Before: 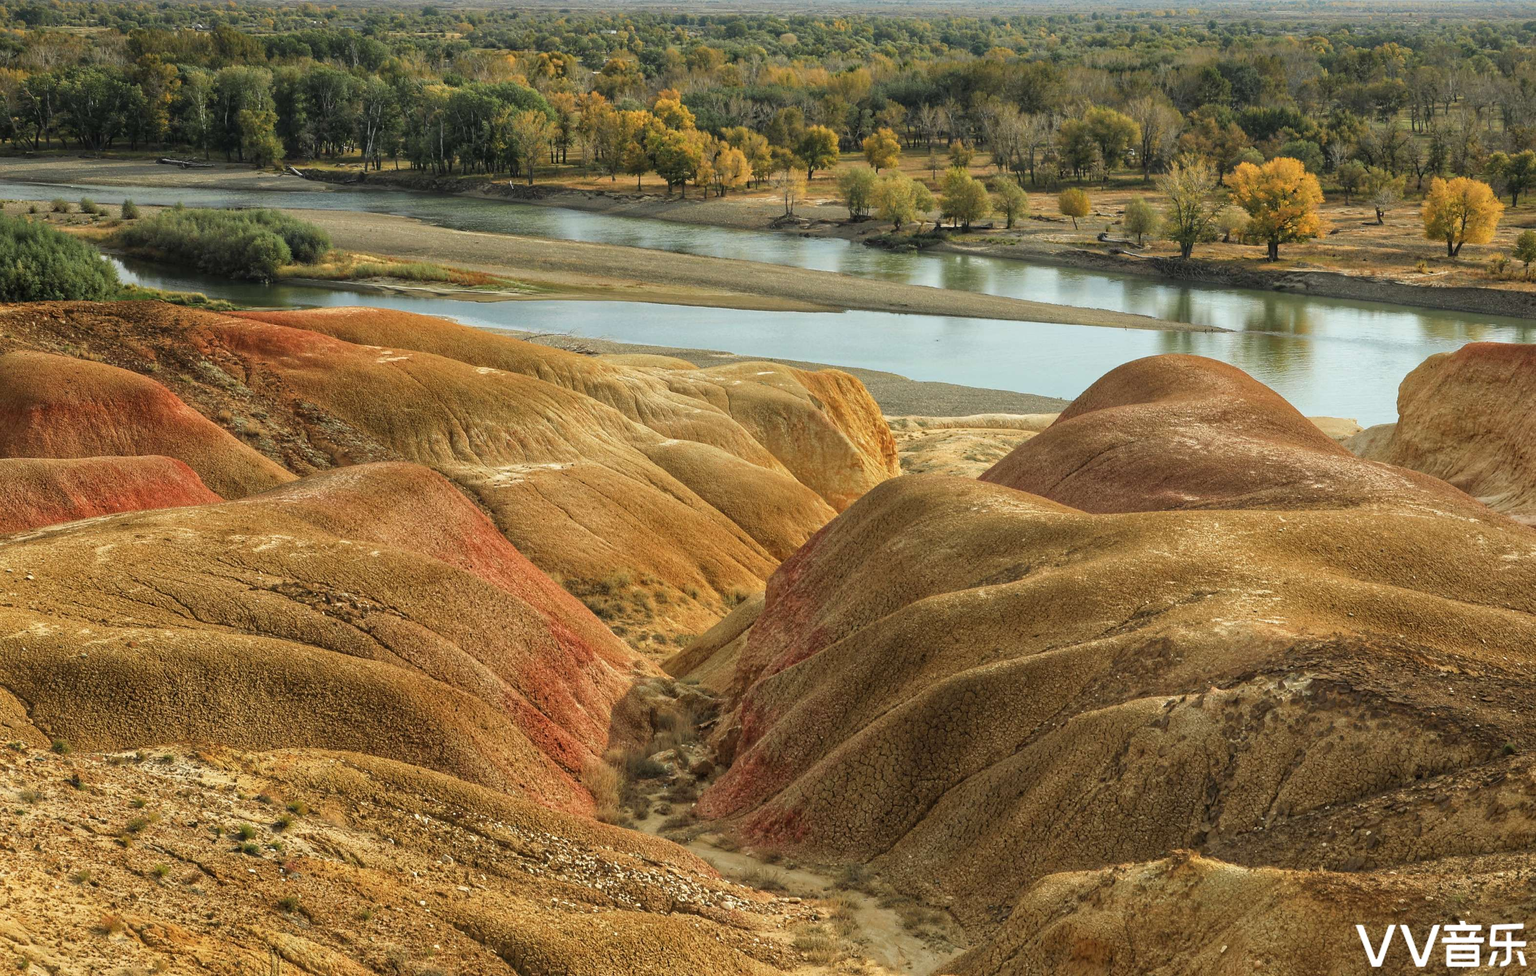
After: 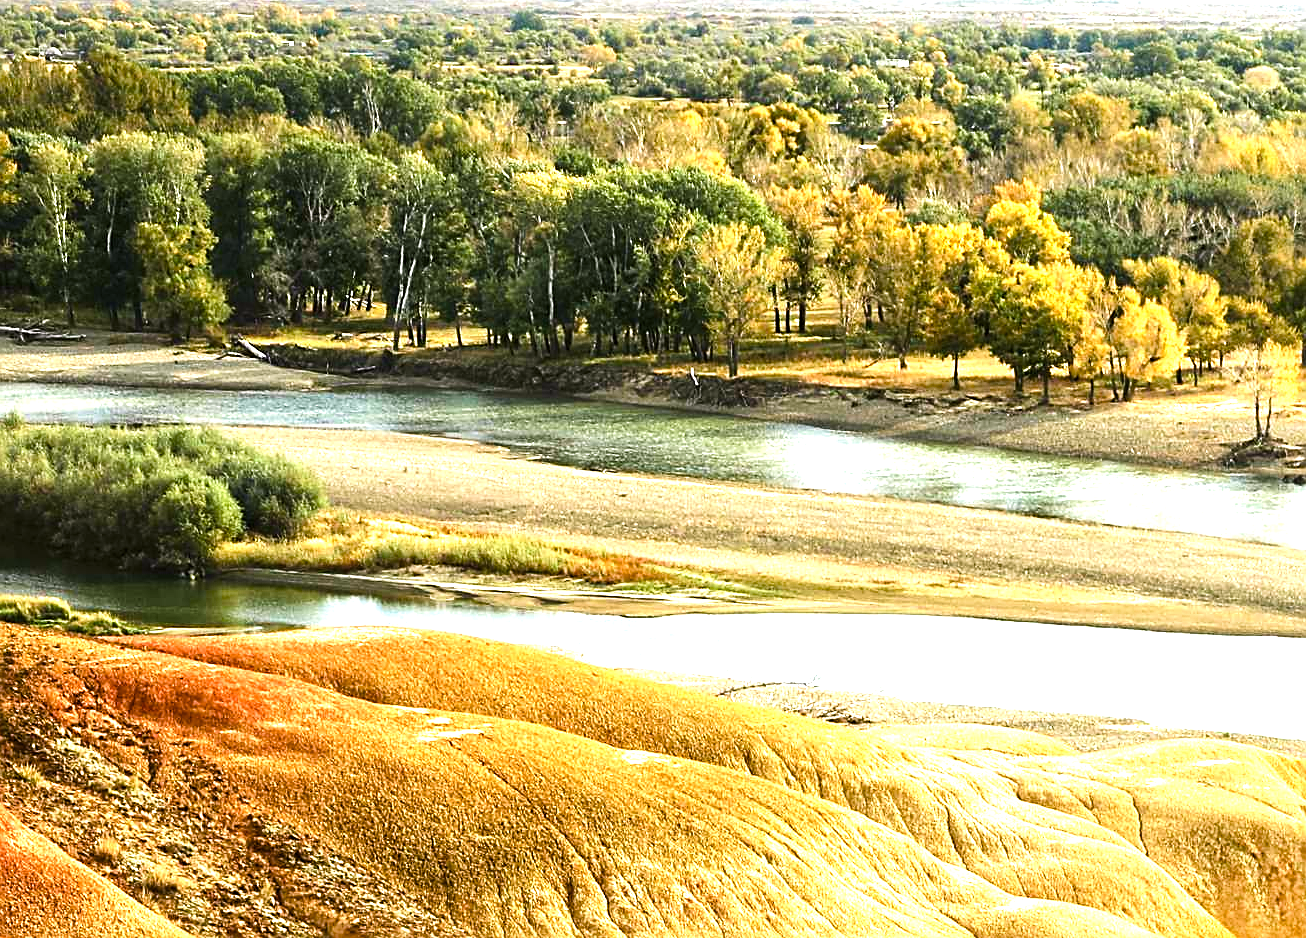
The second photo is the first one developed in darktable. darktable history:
crop and rotate: left 11.253%, top 0.1%, right 47.229%, bottom 52.998%
sharpen: on, module defaults
color balance rgb: perceptual saturation grading › global saturation 35.152%, perceptual saturation grading › highlights -25.411%, perceptual saturation grading › shadows 49.661%, global vibrance 9.635%
color correction: highlights a* 2.99, highlights b* -1.52, shadows a* -0.059, shadows b* 2.36, saturation 0.982
exposure: black level correction 0, exposure 0.887 EV, compensate exposure bias true, compensate highlight preservation false
velvia: on, module defaults
tone equalizer: -8 EV -1.1 EV, -7 EV -0.978 EV, -6 EV -0.901 EV, -5 EV -0.569 EV, -3 EV 0.546 EV, -2 EV 0.871 EV, -1 EV 0.987 EV, +0 EV 1.06 EV, edges refinement/feathering 500, mask exposure compensation -1.57 EV, preserve details no
